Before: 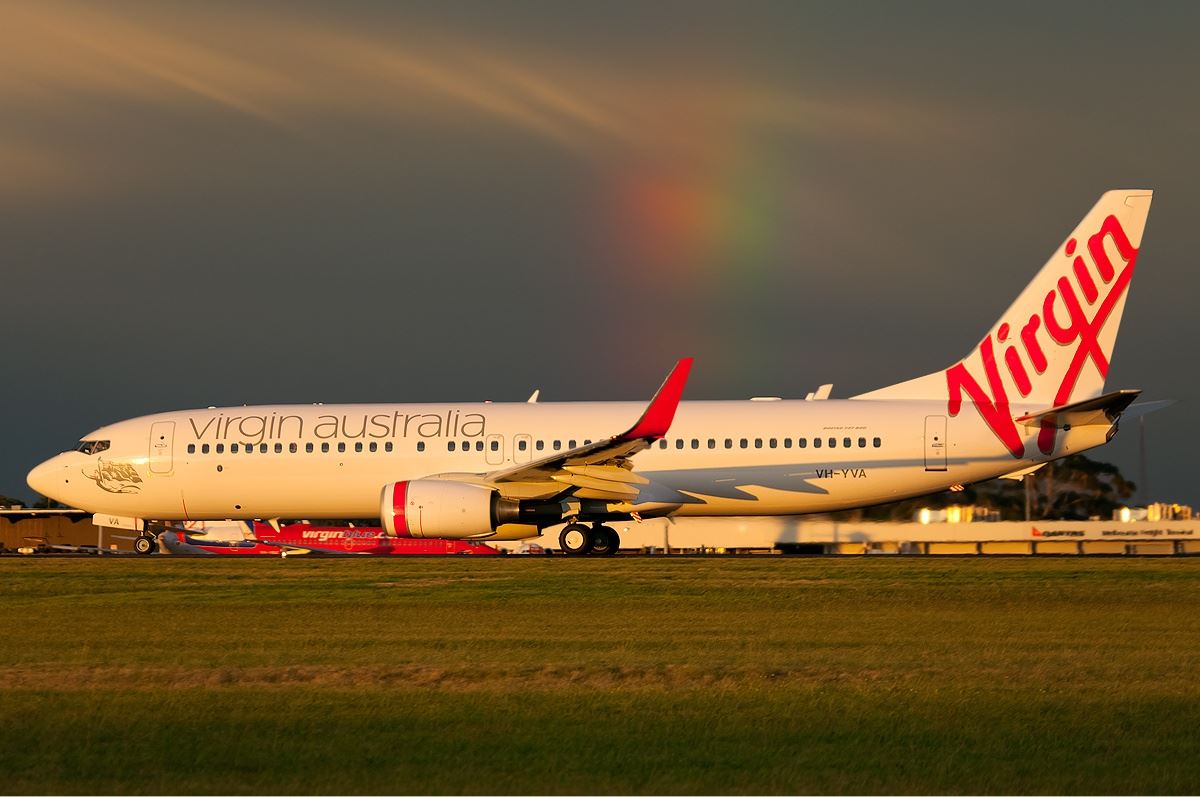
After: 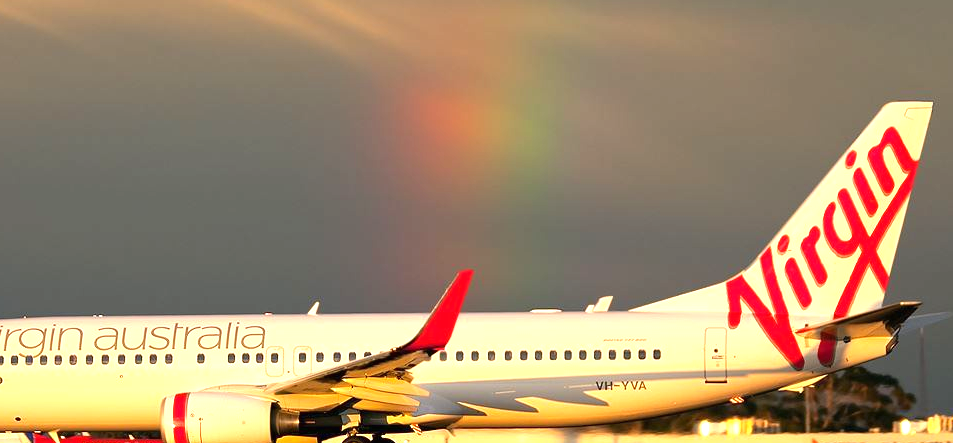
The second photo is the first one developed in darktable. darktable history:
crop: left 18.38%, top 11.092%, right 2.134%, bottom 33.217%
exposure: black level correction 0, exposure 1 EV, compensate exposure bias true, compensate highlight preservation false
